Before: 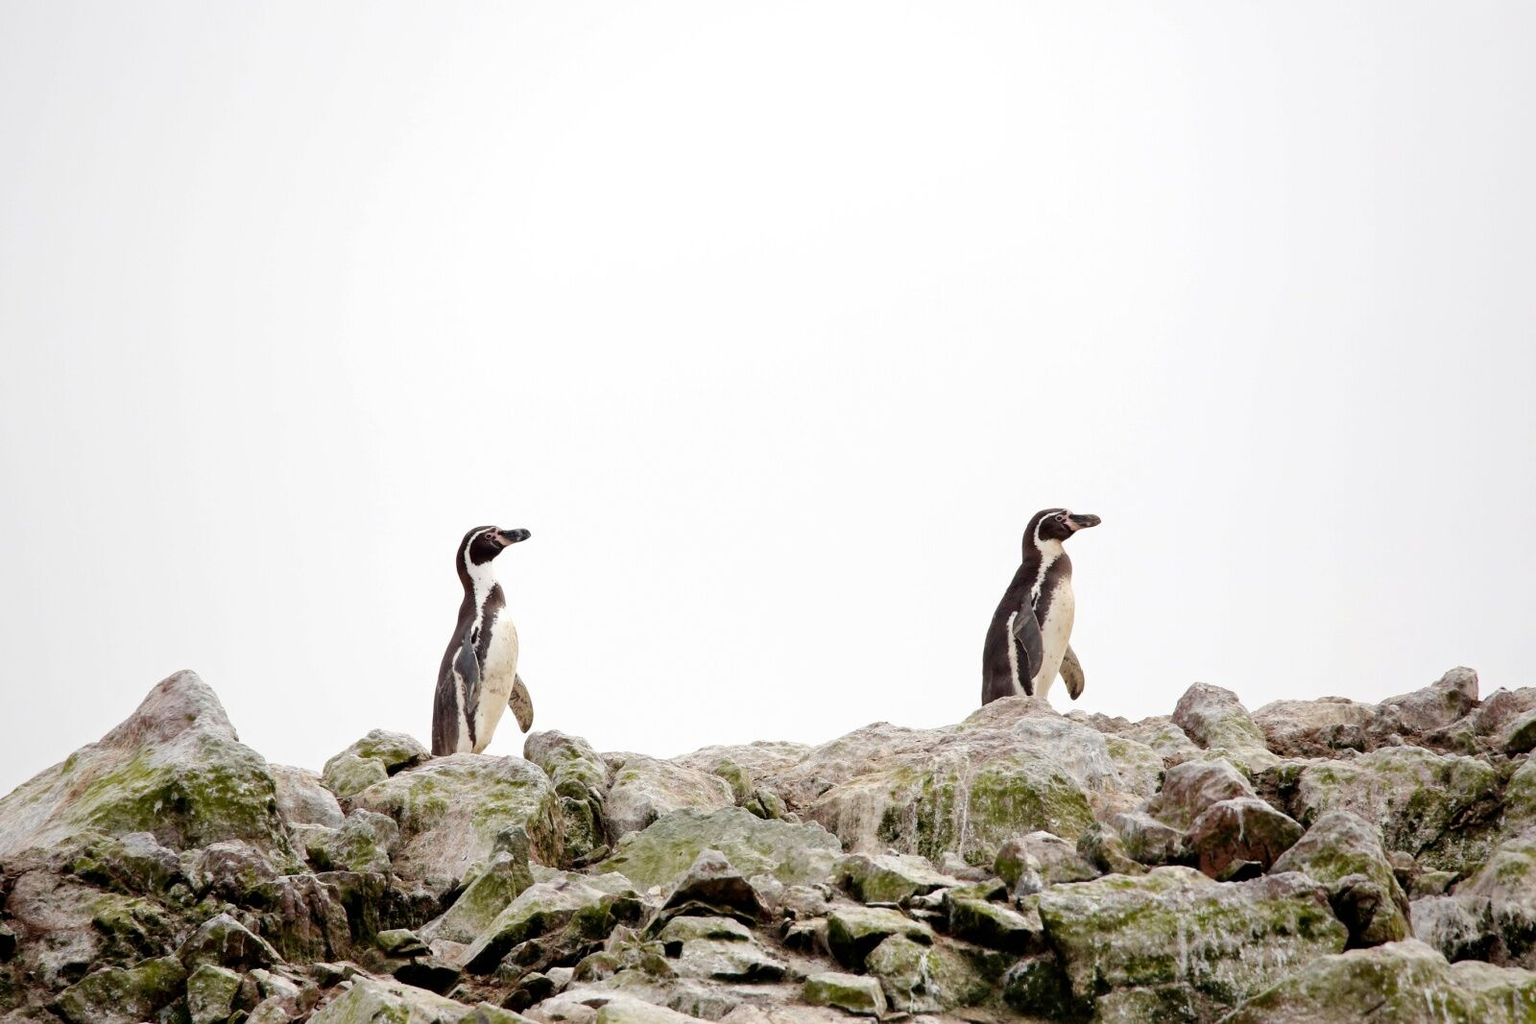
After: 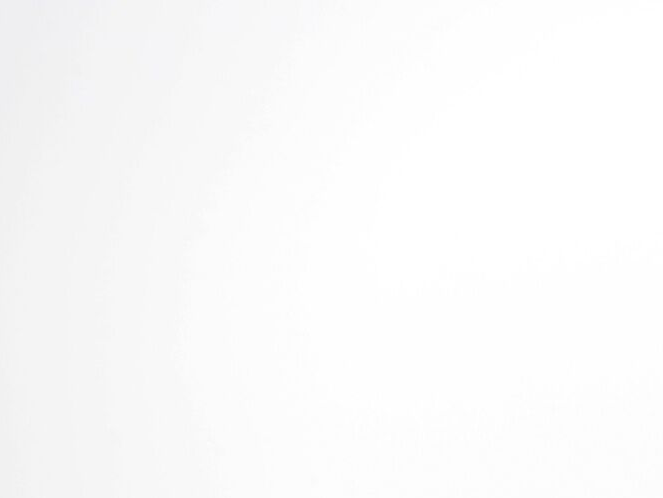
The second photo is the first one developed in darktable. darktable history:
crop and rotate: left 11.122%, top 0.07%, right 47.406%, bottom 53.179%
